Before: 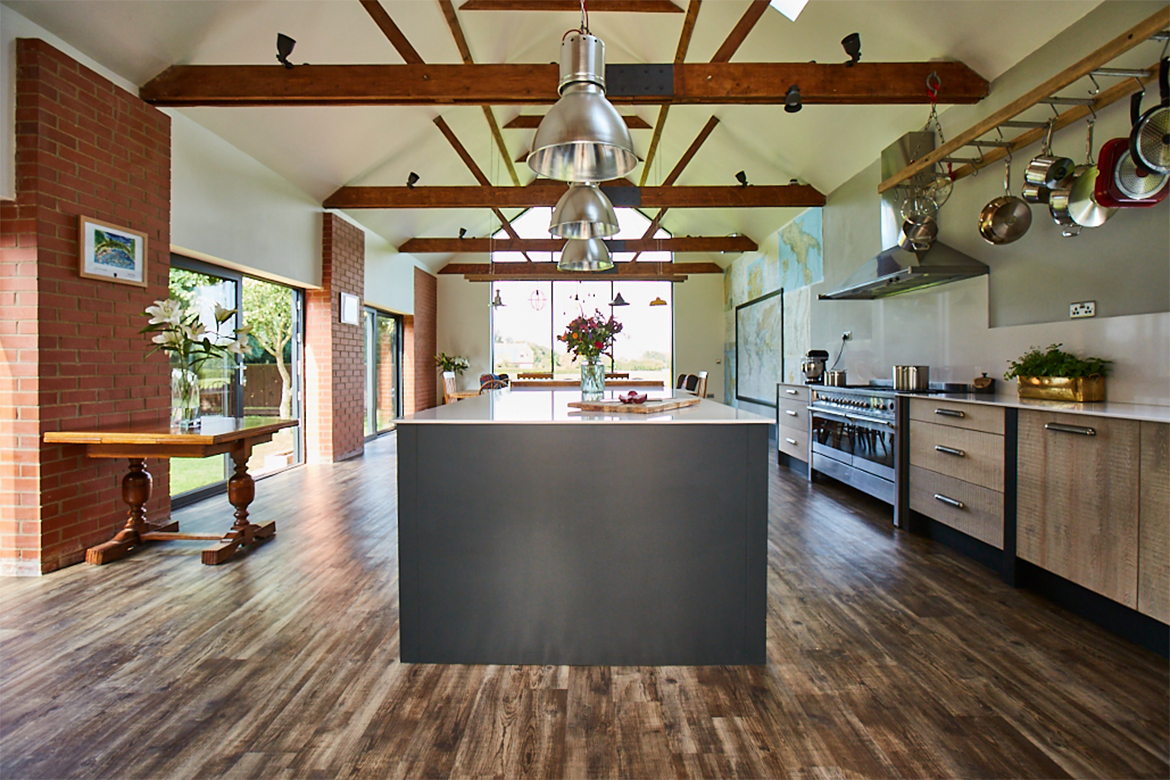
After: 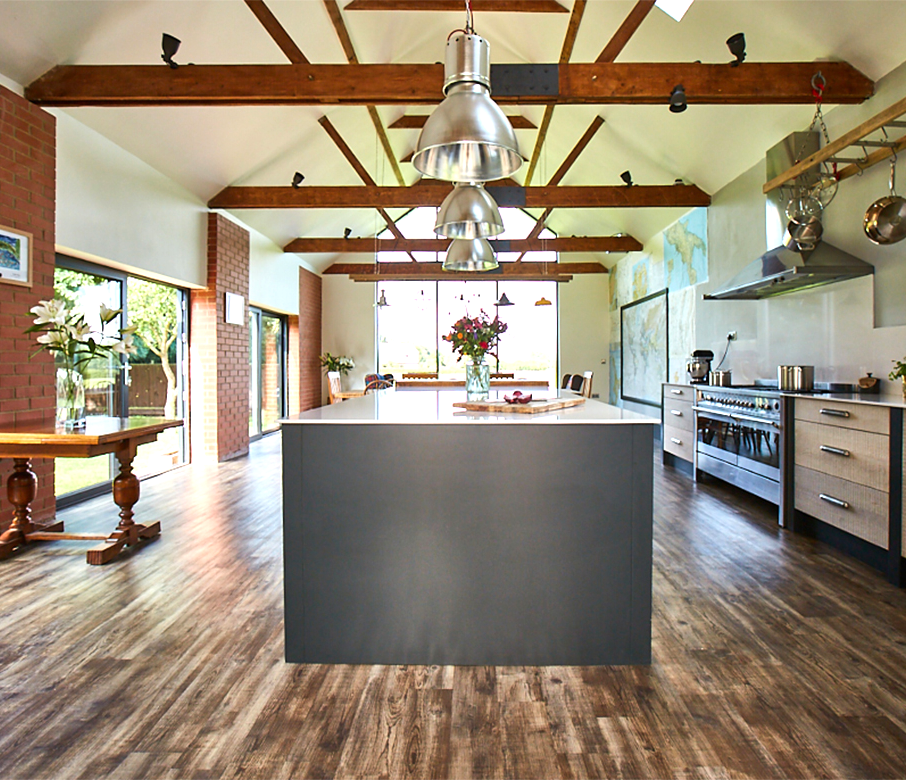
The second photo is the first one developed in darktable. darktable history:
crop: left 9.88%, right 12.664%
exposure: exposure 0.559 EV, compensate highlight preservation false
